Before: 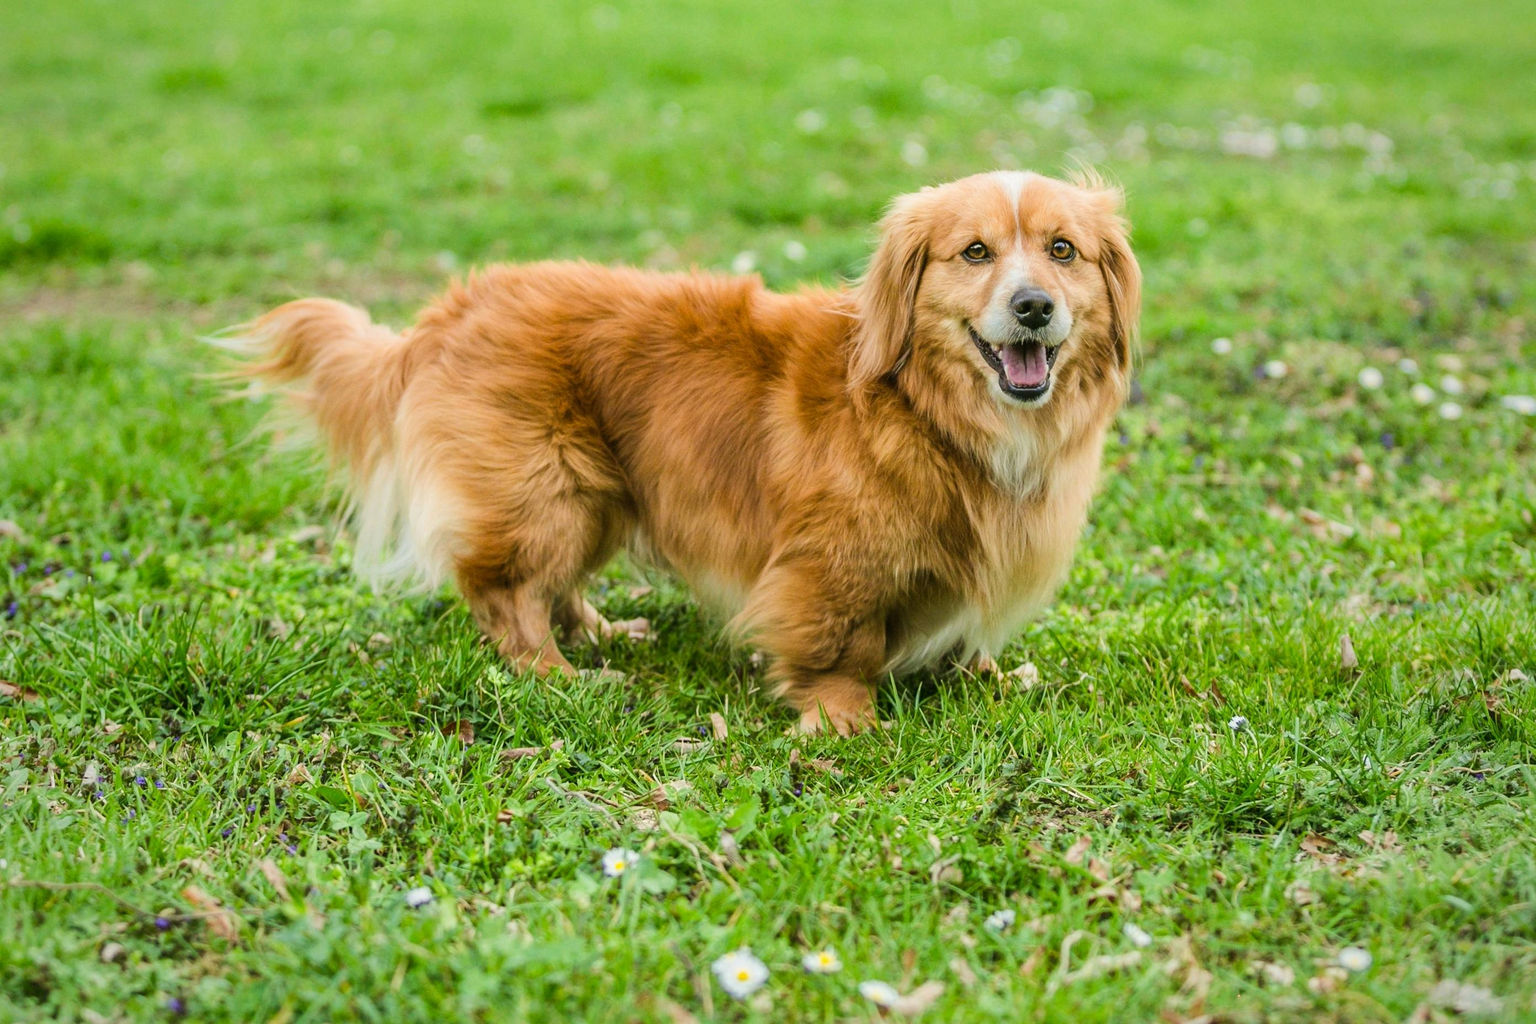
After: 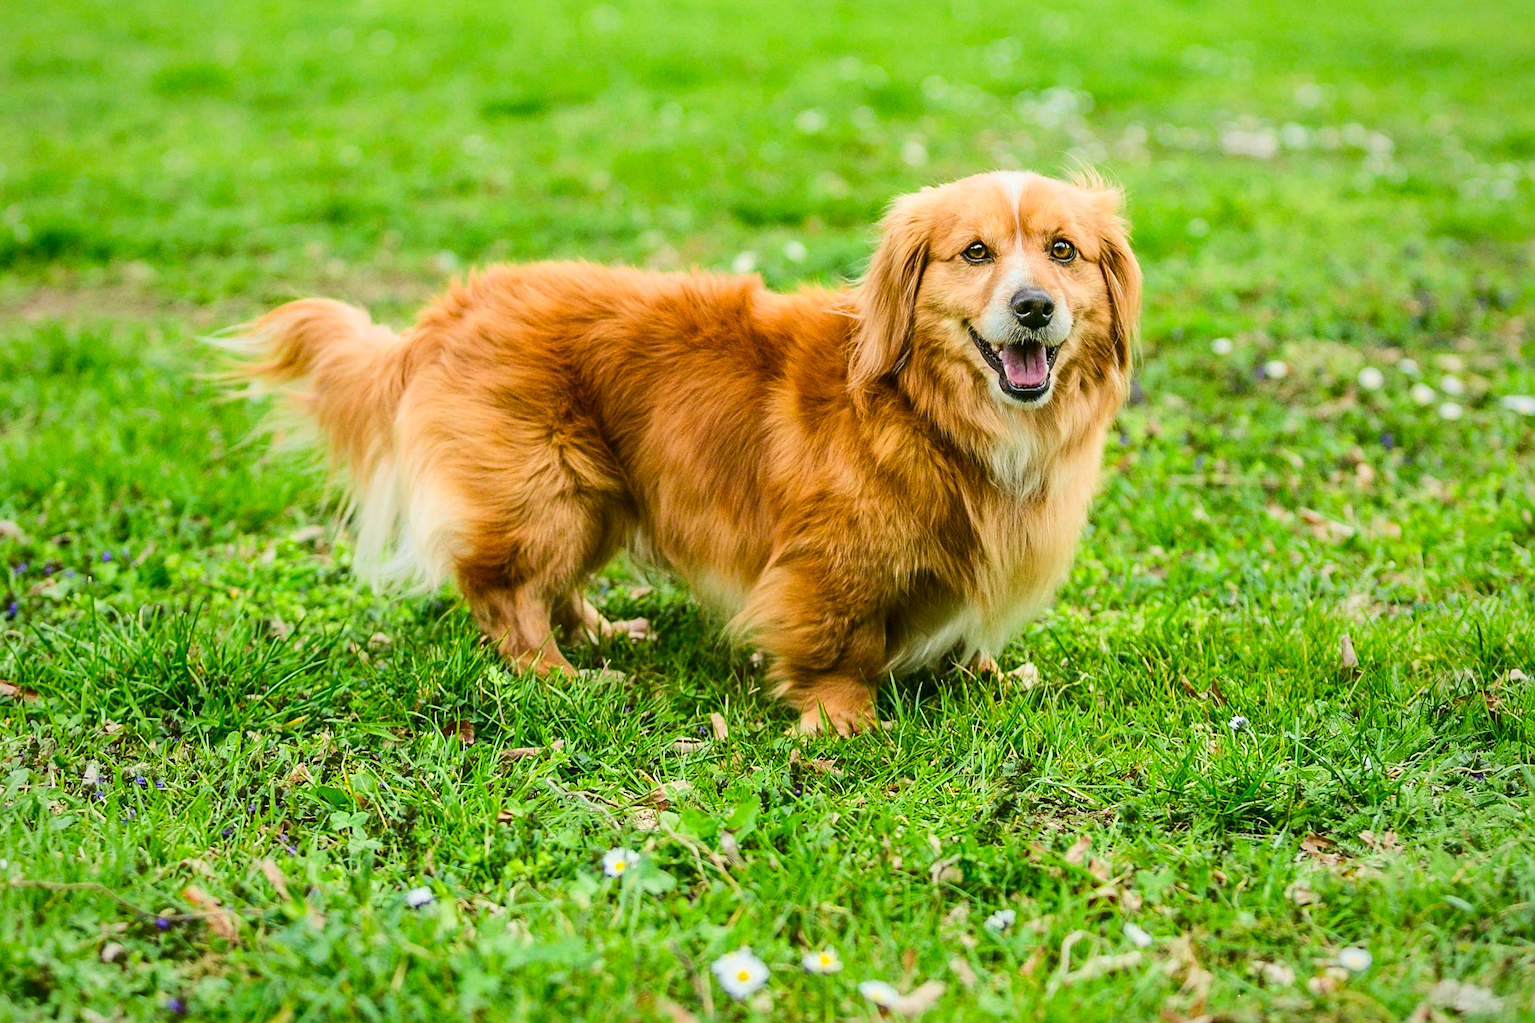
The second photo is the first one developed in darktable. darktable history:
contrast brightness saturation: contrast 0.175, saturation 0.298
sharpen: on, module defaults
exposure: compensate highlight preservation false
